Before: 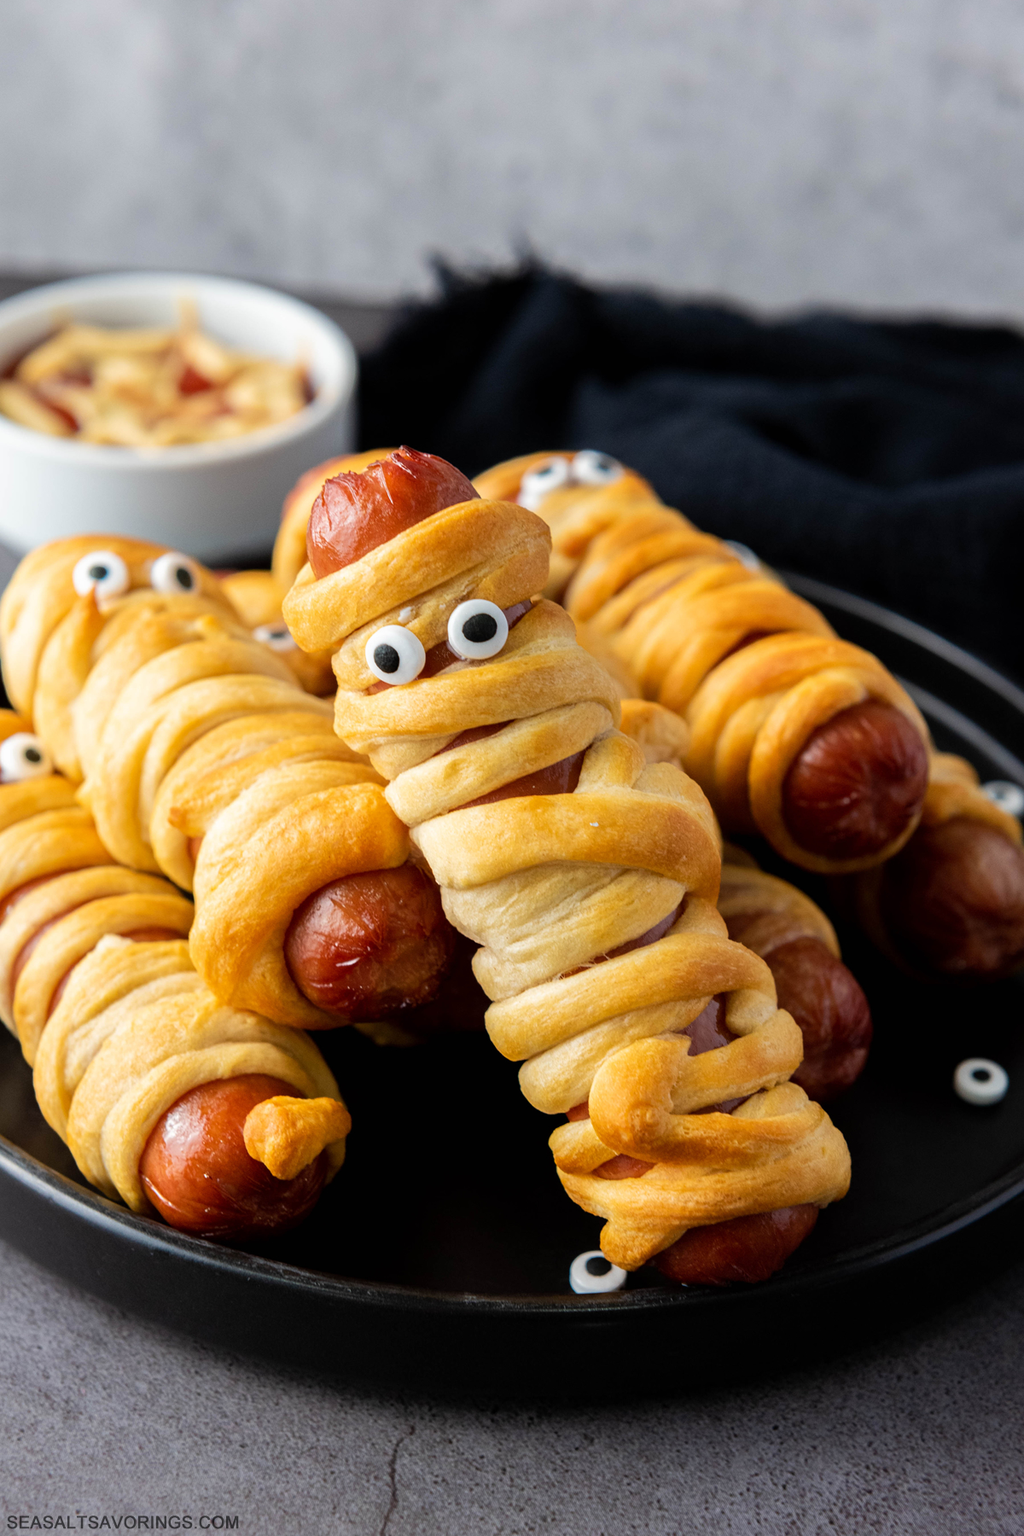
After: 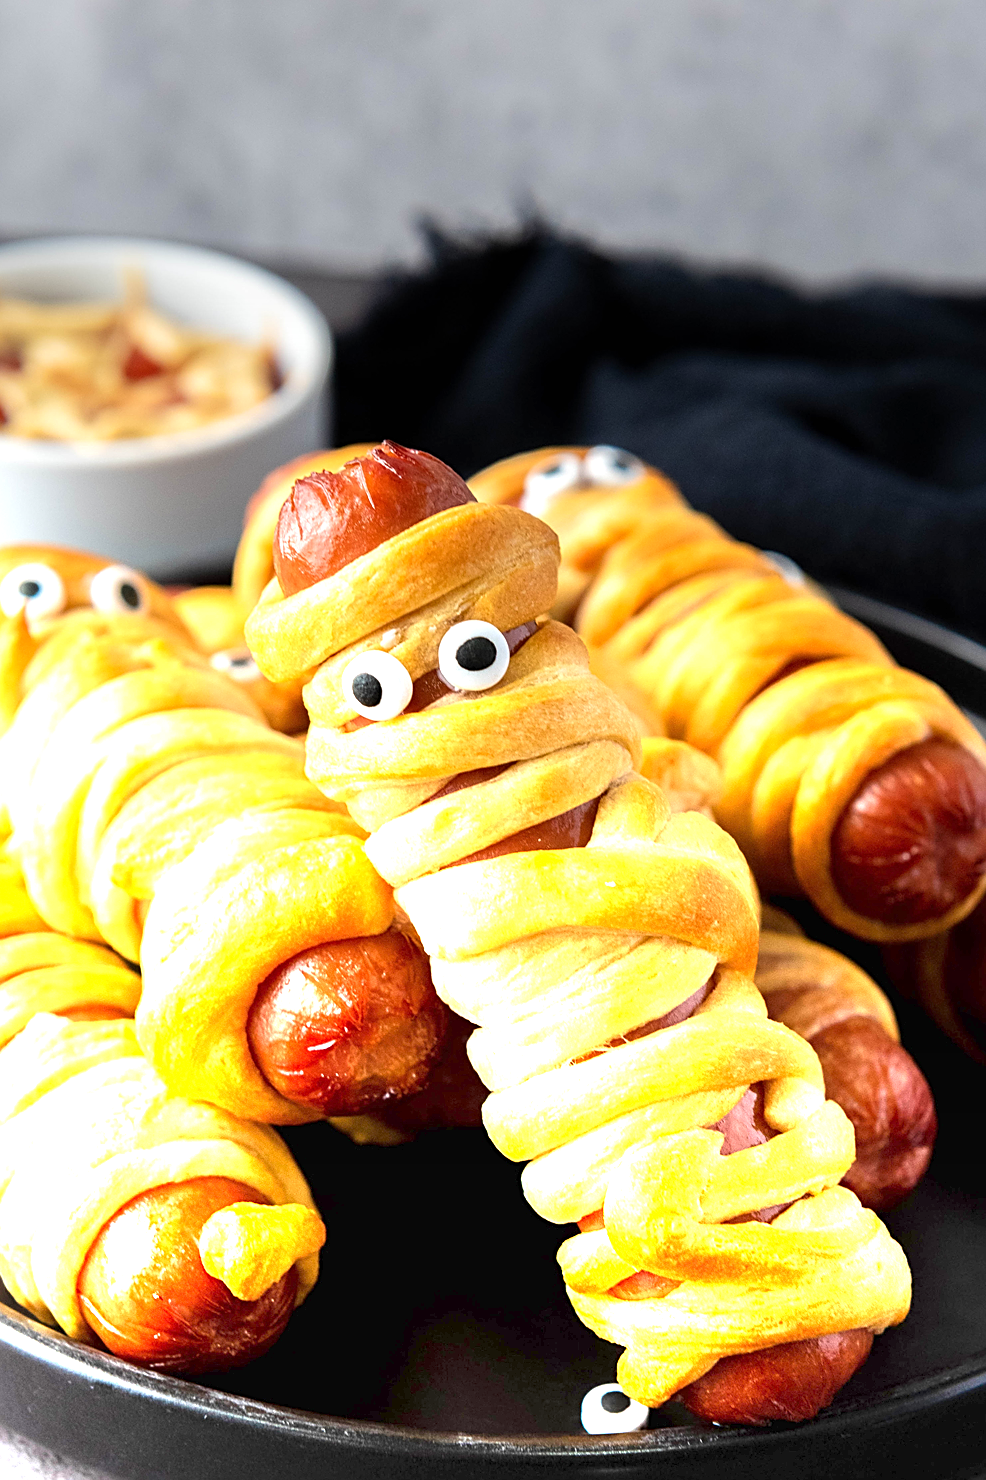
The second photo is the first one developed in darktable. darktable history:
graduated density: density -3.9 EV
sharpen: on, module defaults
crop and rotate: left 7.196%, top 4.574%, right 10.605%, bottom 13.178%
